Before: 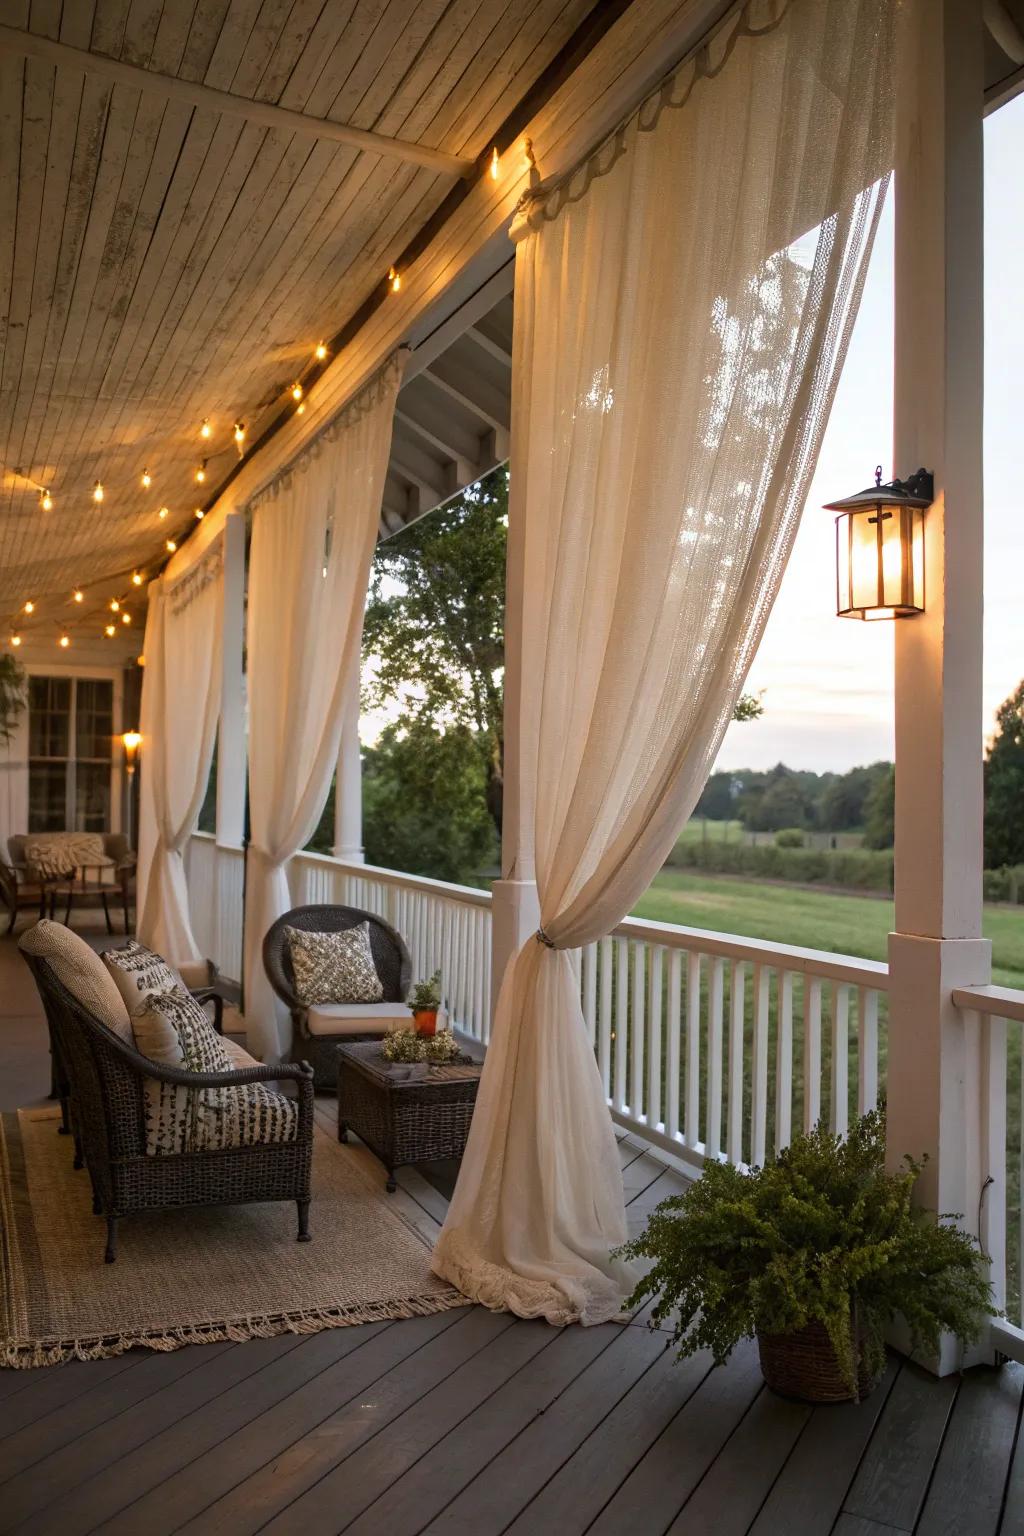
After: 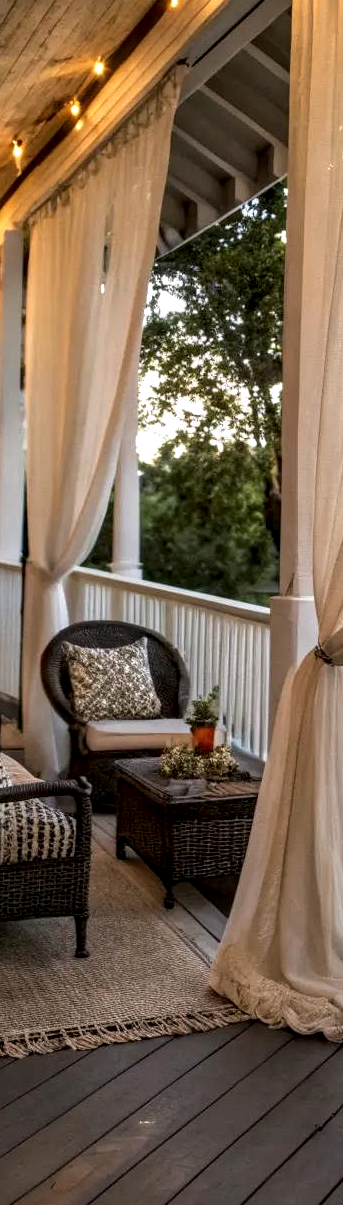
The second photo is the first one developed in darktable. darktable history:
crop and rotate: left 21.77%, top 18.528%, right 44.676%, bottom 2.997%
local contrast: highlights 60%, shadows 60%, detail 160%
